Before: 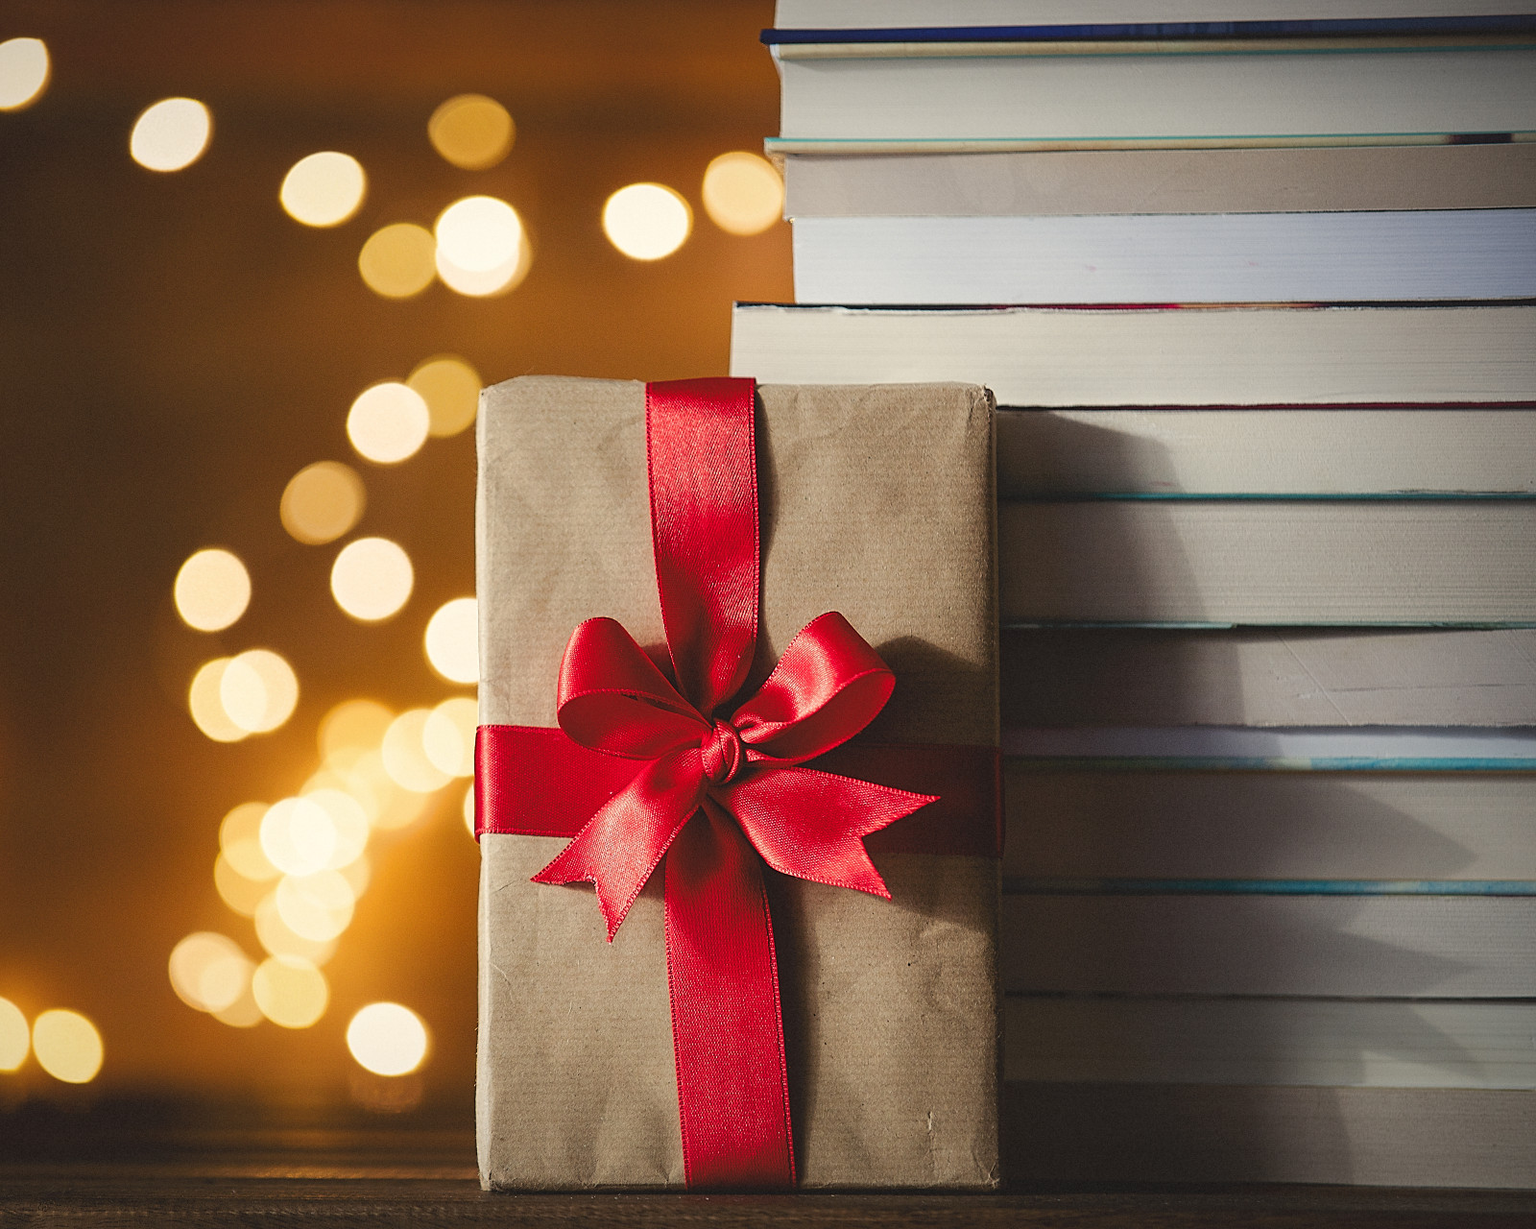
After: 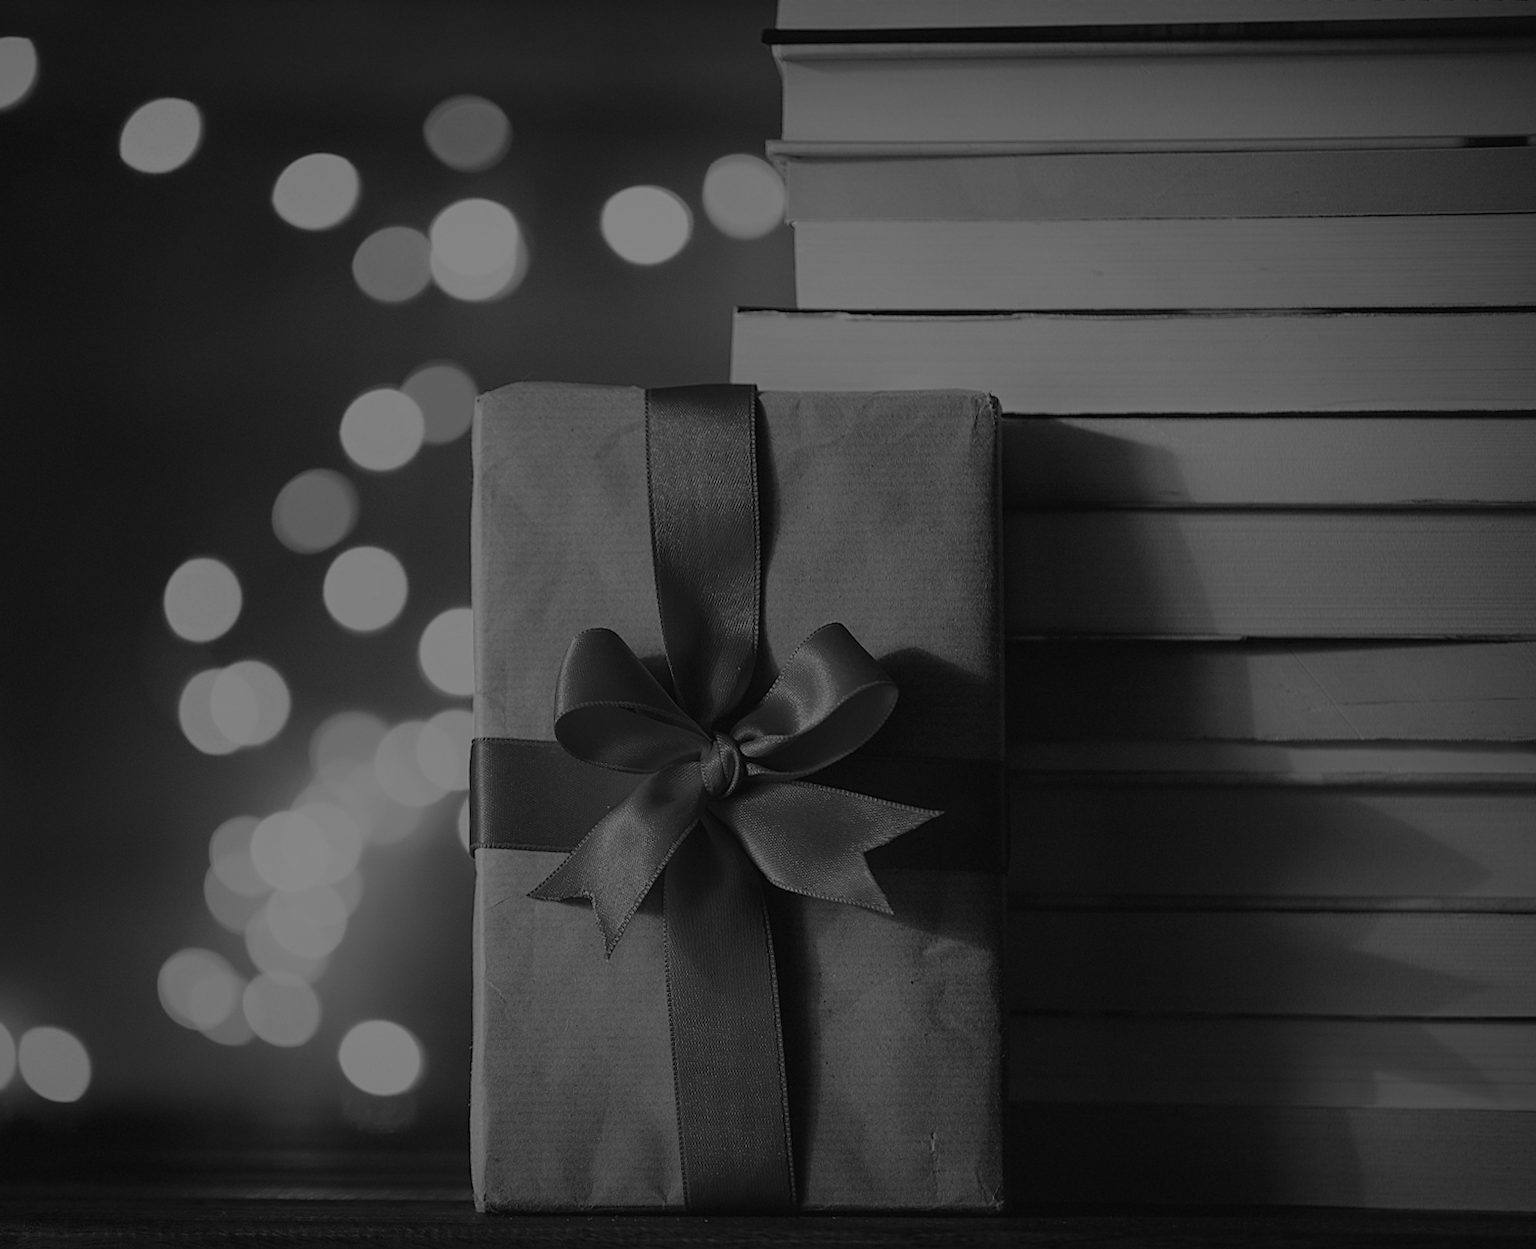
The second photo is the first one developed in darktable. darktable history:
monochrome: on, module defaults
shadows and highlights: shadows 0, highlights 40
rotate and perspective: rotation -2.29°, automatic cropping off
color zones: curves: ch1 [(0, 0.513) (0.143, 0.524) (0.286, 0.511) (0.429, 0.506) (0.571, 0.503) (0.714, 0.503) (0.857, 0.508) (1, 0.513)]
color balance rgb: linear chroma grading › global chroma 15%, perceptual saturation grading › global saturation 30%
crop and rotate: angle -2.38°
exposure: exposure -2.002 EV, compensate highlight preservation false
